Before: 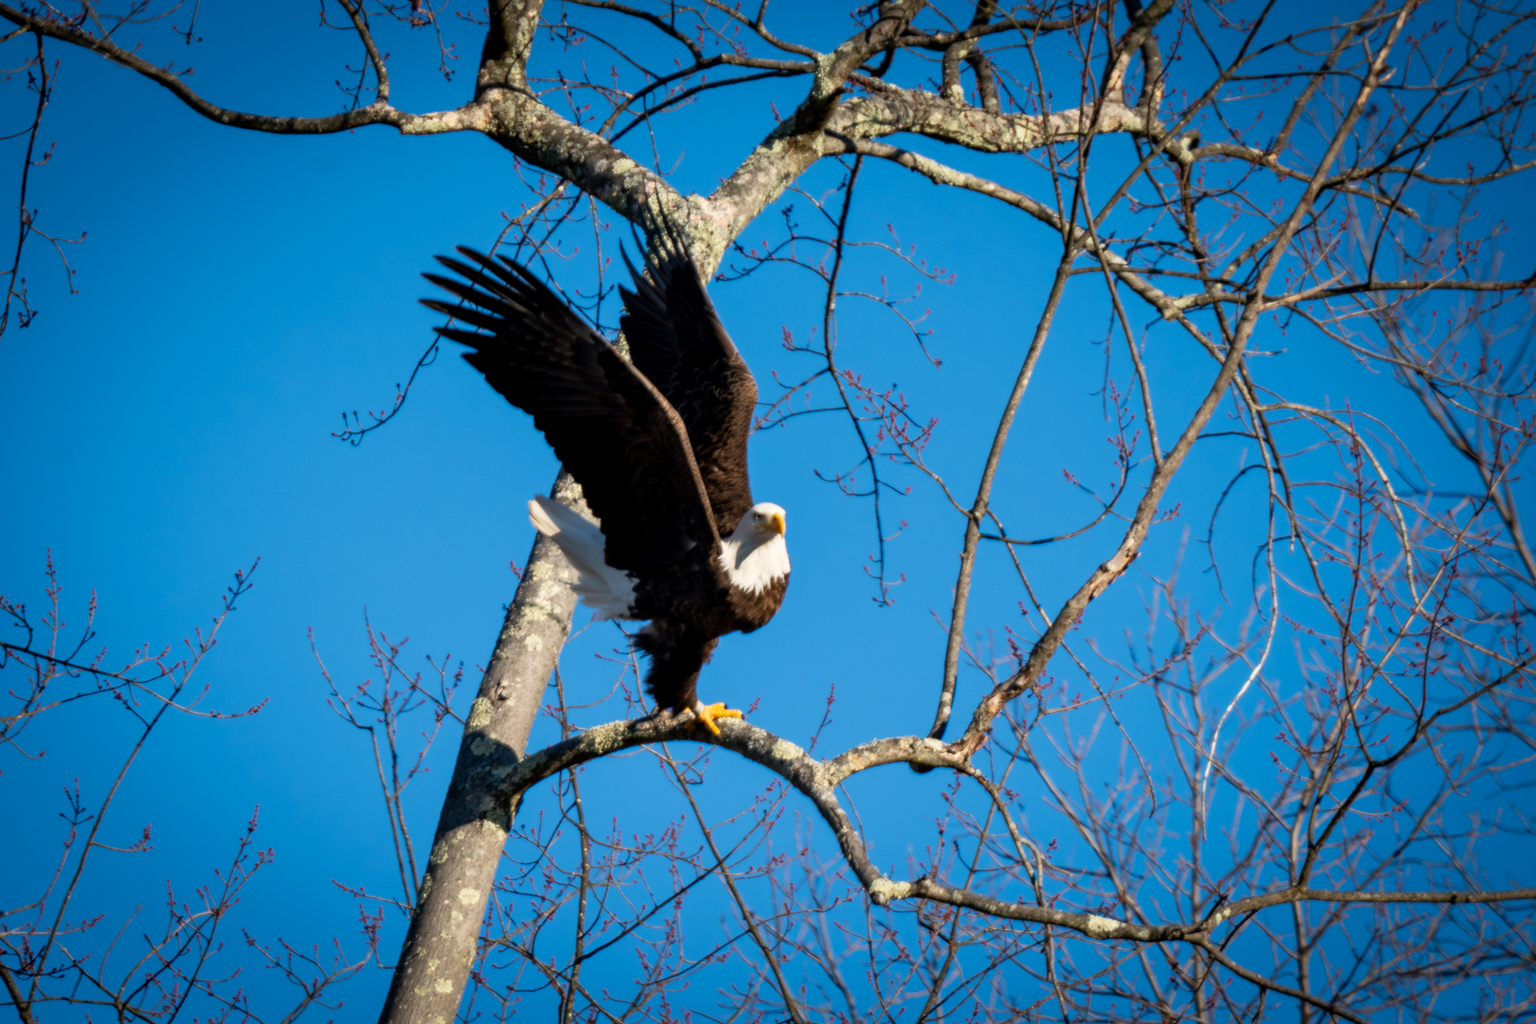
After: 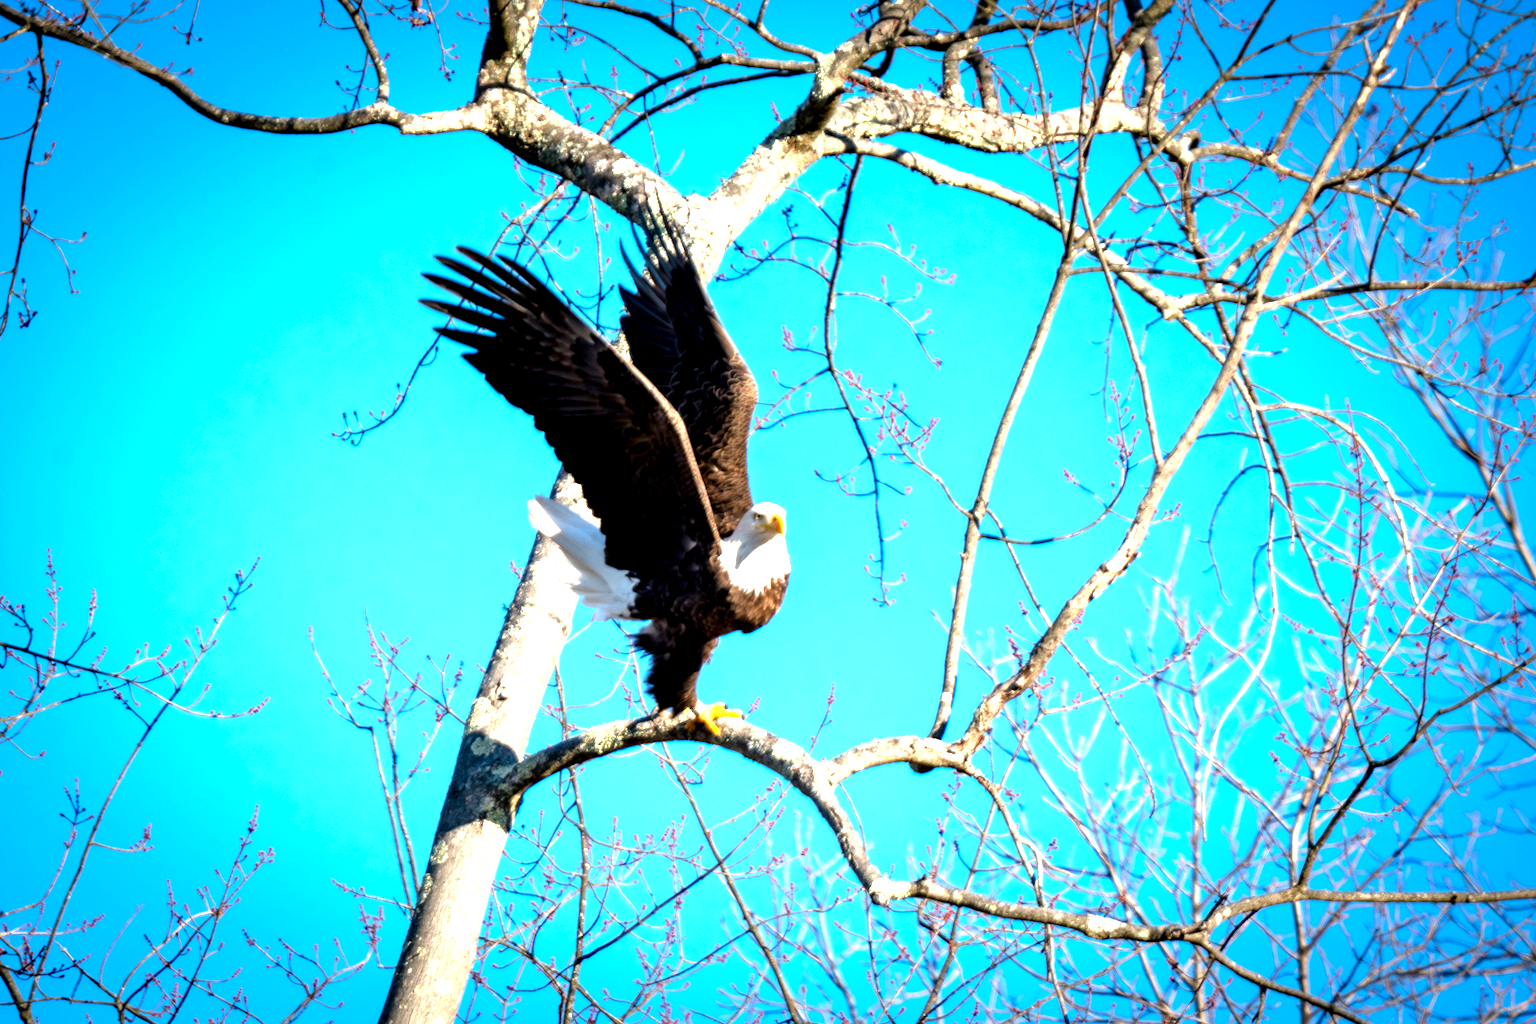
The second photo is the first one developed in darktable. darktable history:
exposure: black level correction 0.001, exposure 1.999 EV, compensate highlight preservation false
